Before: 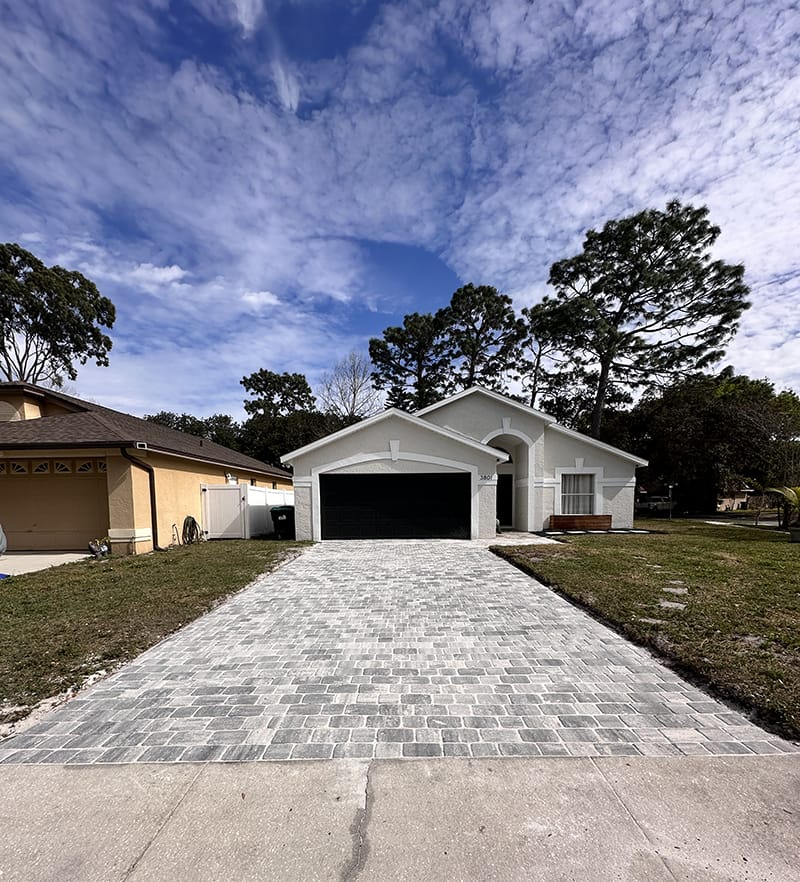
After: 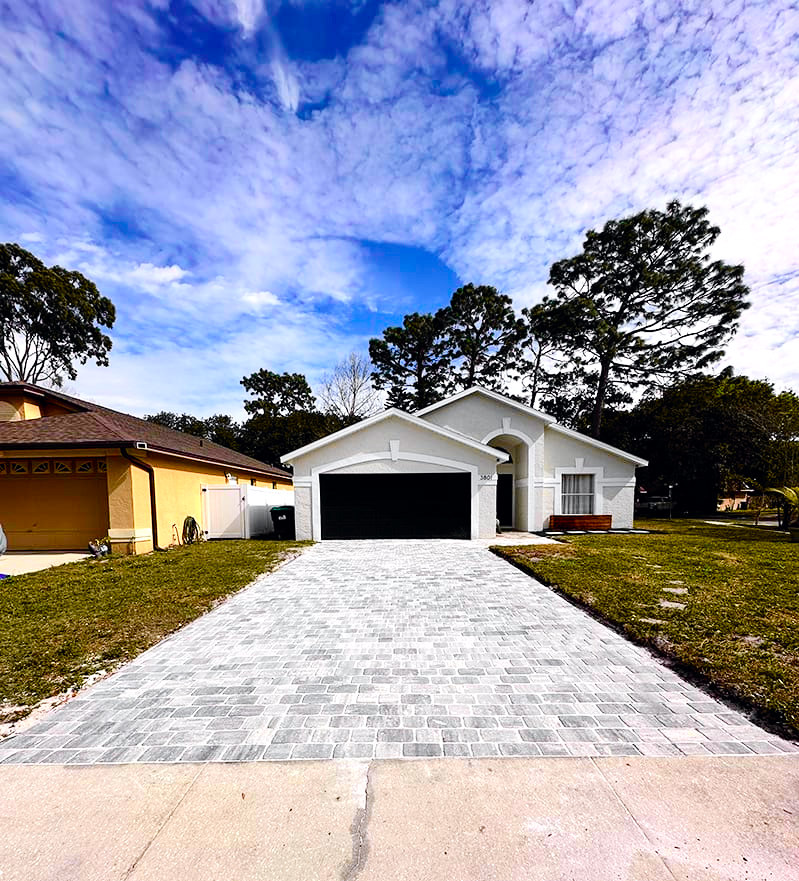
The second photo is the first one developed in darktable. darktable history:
color balance rgb: power › hue 308.31°, perceptual saturation grading › global saturation 20%, perceptual saturation grading › highlights -25.871%, perceptual saturation grading › shadows 50.106%, global vibrance 20%
tone curve: curves: ch0 [(0, 0) (0.071, 0.047) (0.266, 0.26) (0.491, 0.552) (0.753, 0.818) (1, 0.983)]; ch1 [(0, 0) (0.346, 0.307) (0.408, 0.369) (0.463, 0.443) (0.482, 0.493) (0.502, 0.5) (0.517, 0.518) (0.55, 0.573) (0.597, 0.641) (0.651, 0.709) (1, 1)]; ch2 [(0, 0) (0.346, 0.34) (0.434, 0.46) (0.485, 0.494) (0.5, 0.494) (0.517, 0.506) (0.535, 0.545) (0.583, 0.634) (0.625, 0.686) (1, 1)], color space Lab, independent channels, preserve colors none
crop and rotate: left 0.078%, bottom 0.005%
tone equalizer: -8 EV -0.397 EV, -7 EV -0.364 EV, -6 EV -0.309 EV, -5 EV -0.256 EV, -3 EV 0.225 EV, -2 EV 0.341 EV, -1 EV 0.406 EV, +0 EV 0.414 EV
